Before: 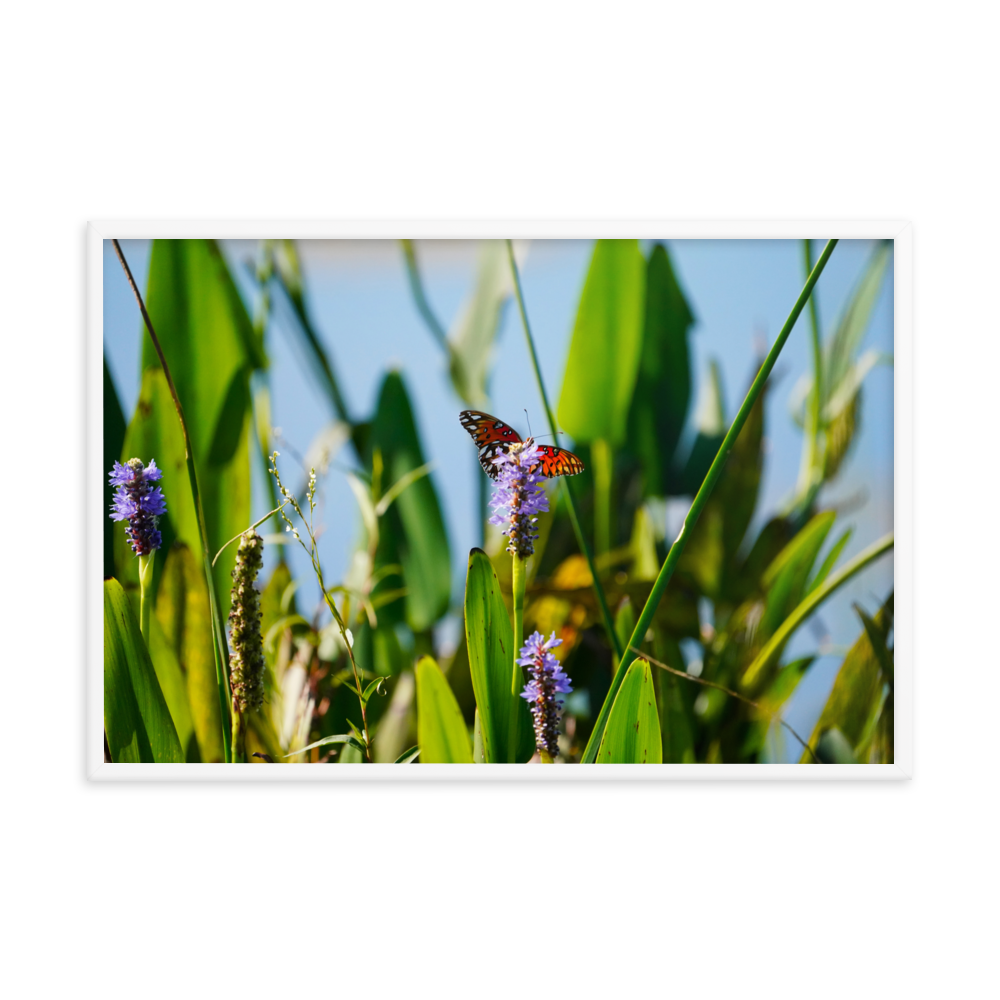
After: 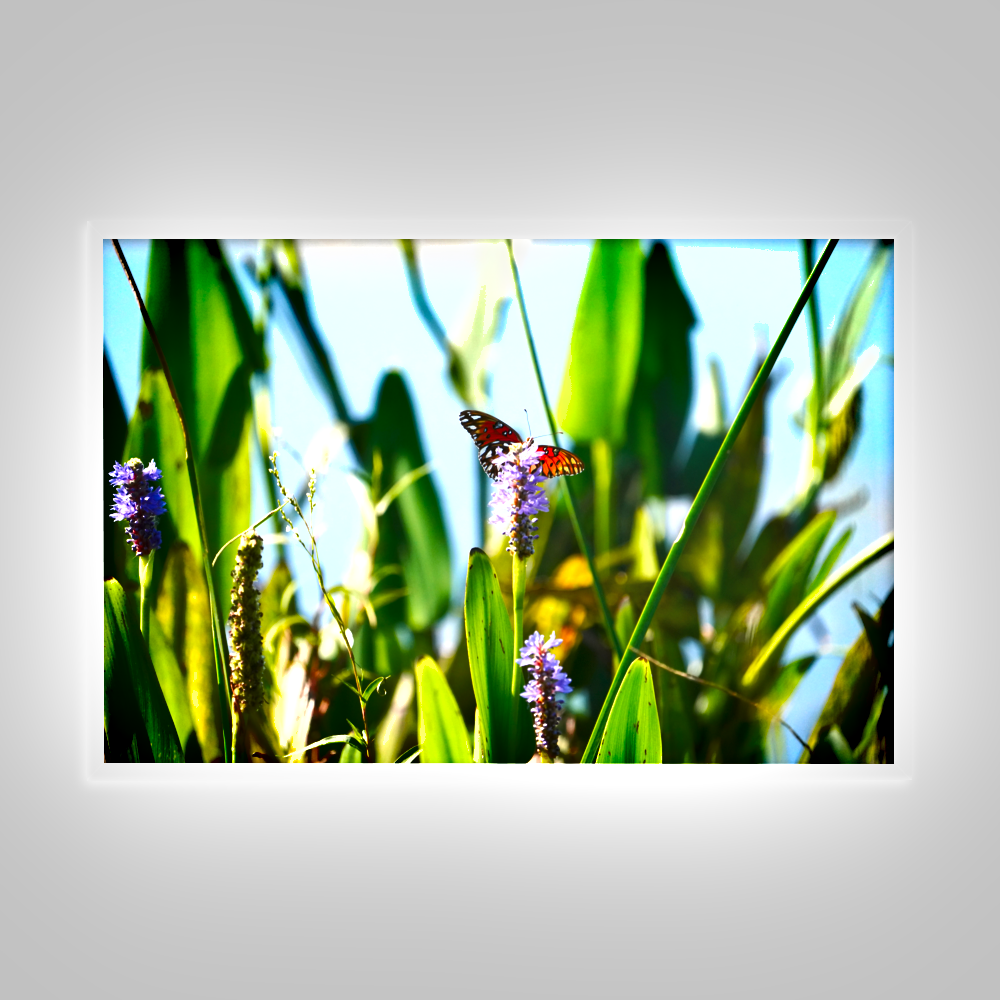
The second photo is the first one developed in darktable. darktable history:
exposure: exposure 1.093 EV, compensate highlight preservation false
shadows and highlights: shadows 60.93, soften with gaussian
